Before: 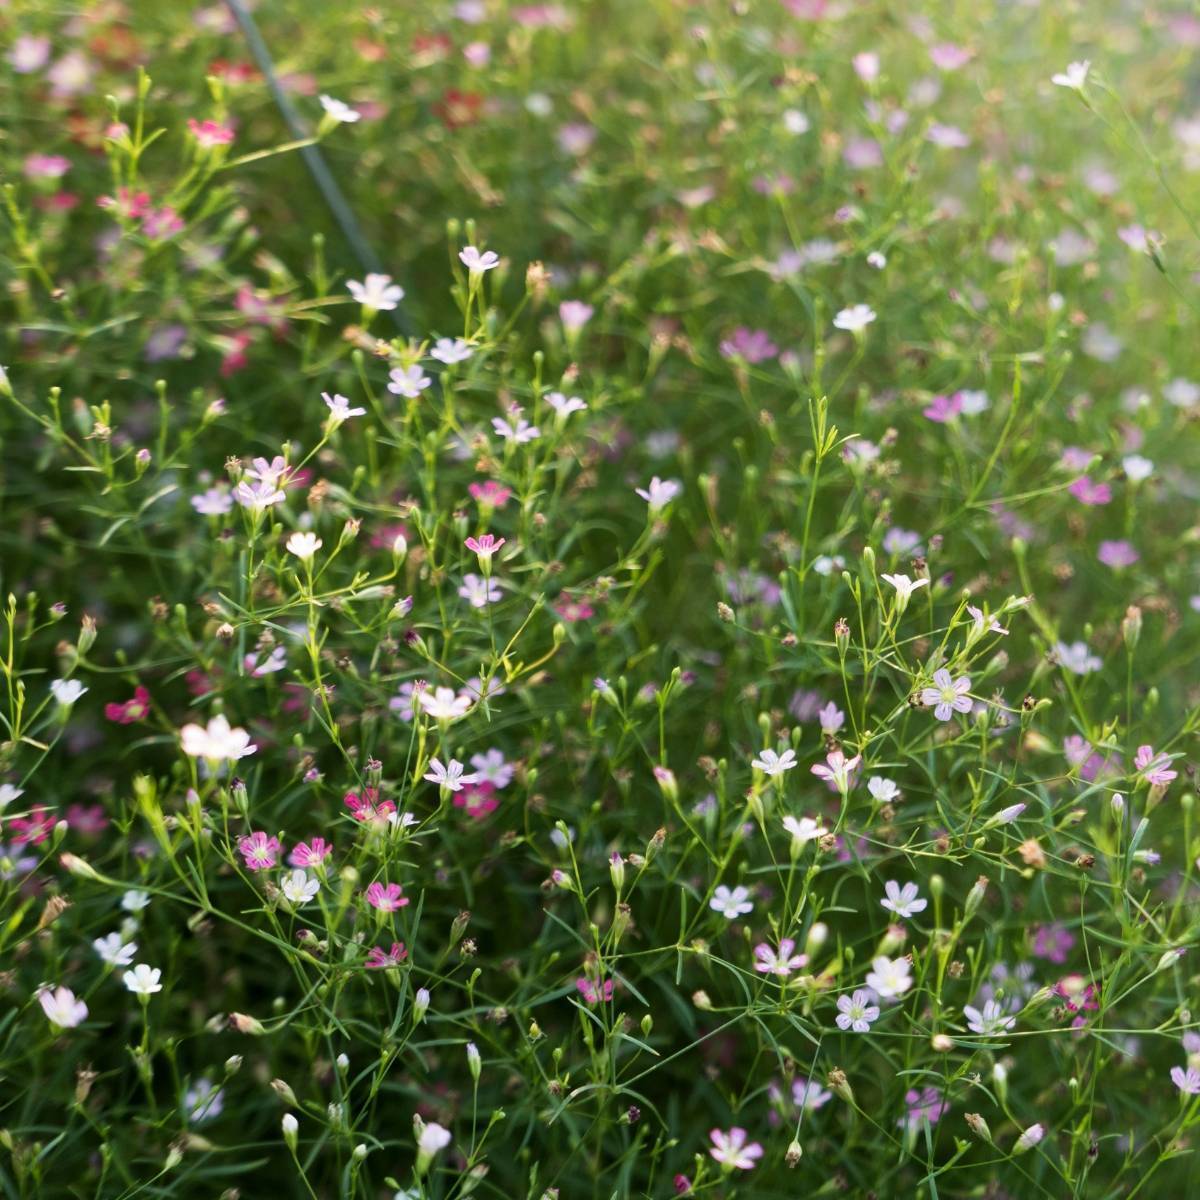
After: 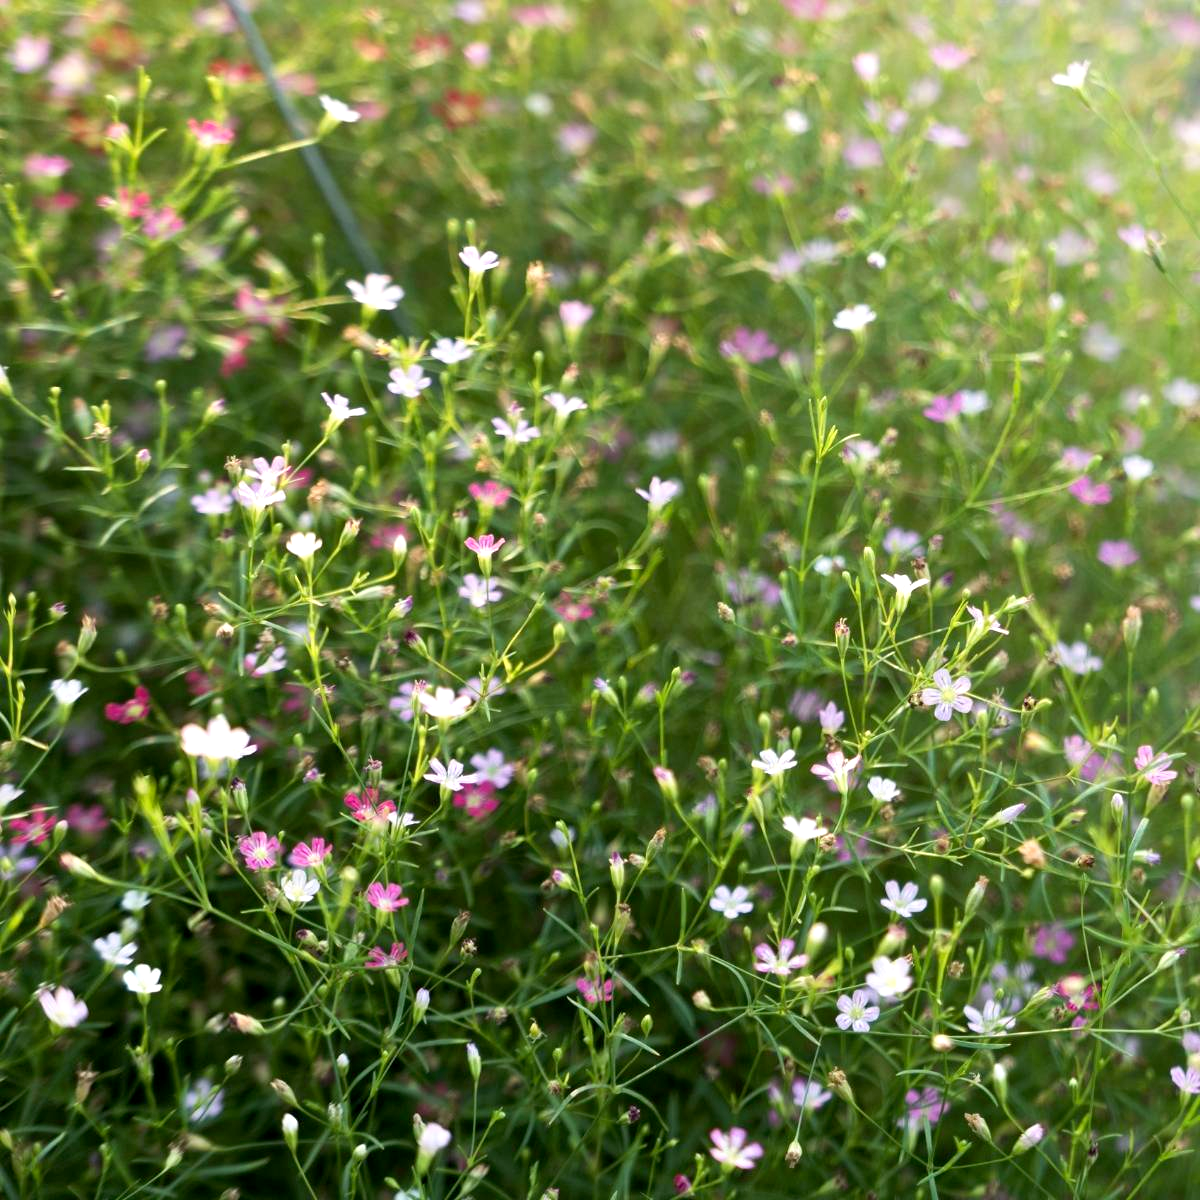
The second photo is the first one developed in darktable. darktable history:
exposure: black level correction 0.003, exposure 0.382 EV, compensate highlight preservation false
